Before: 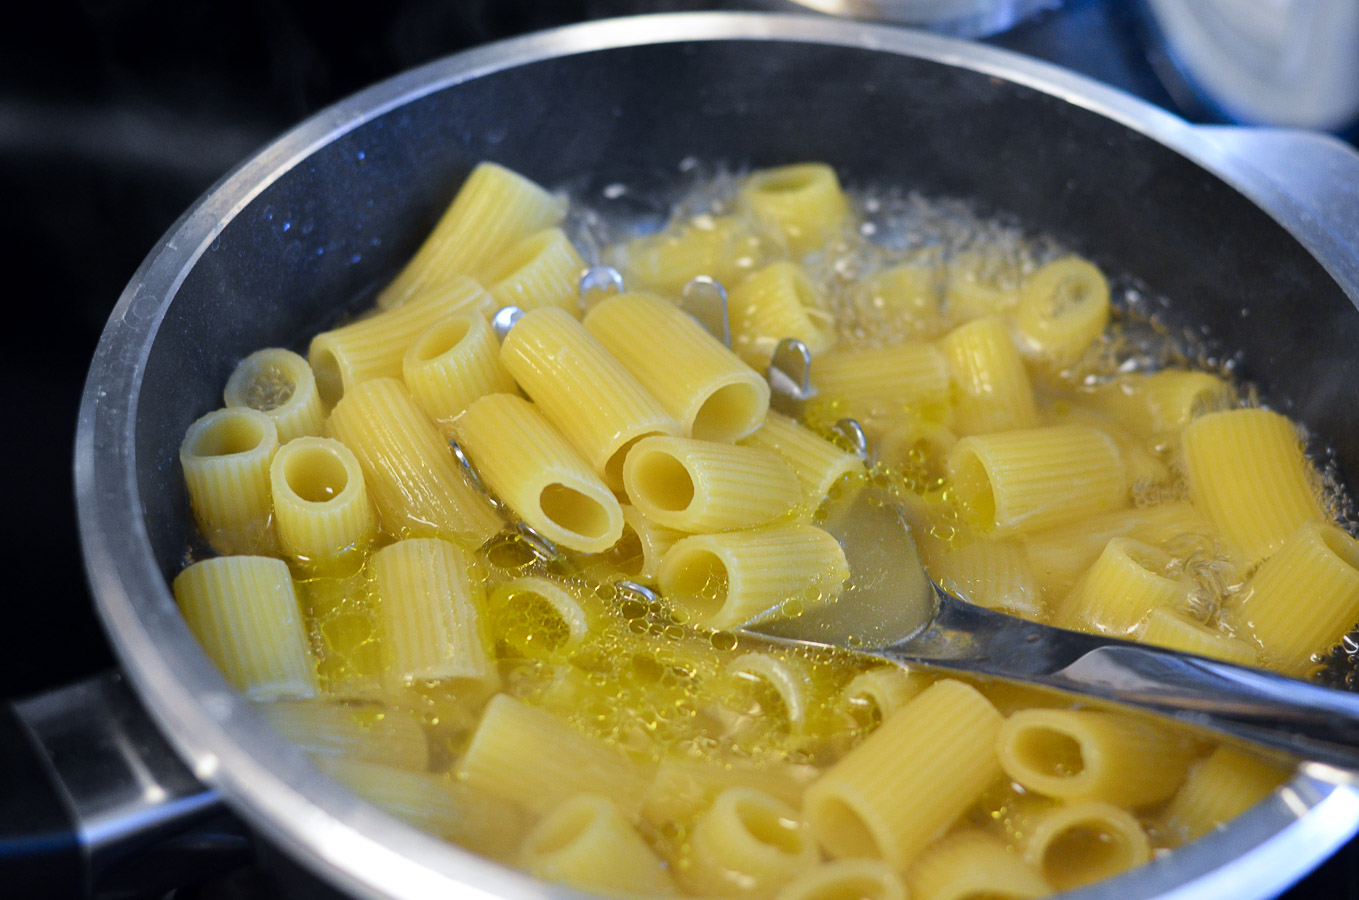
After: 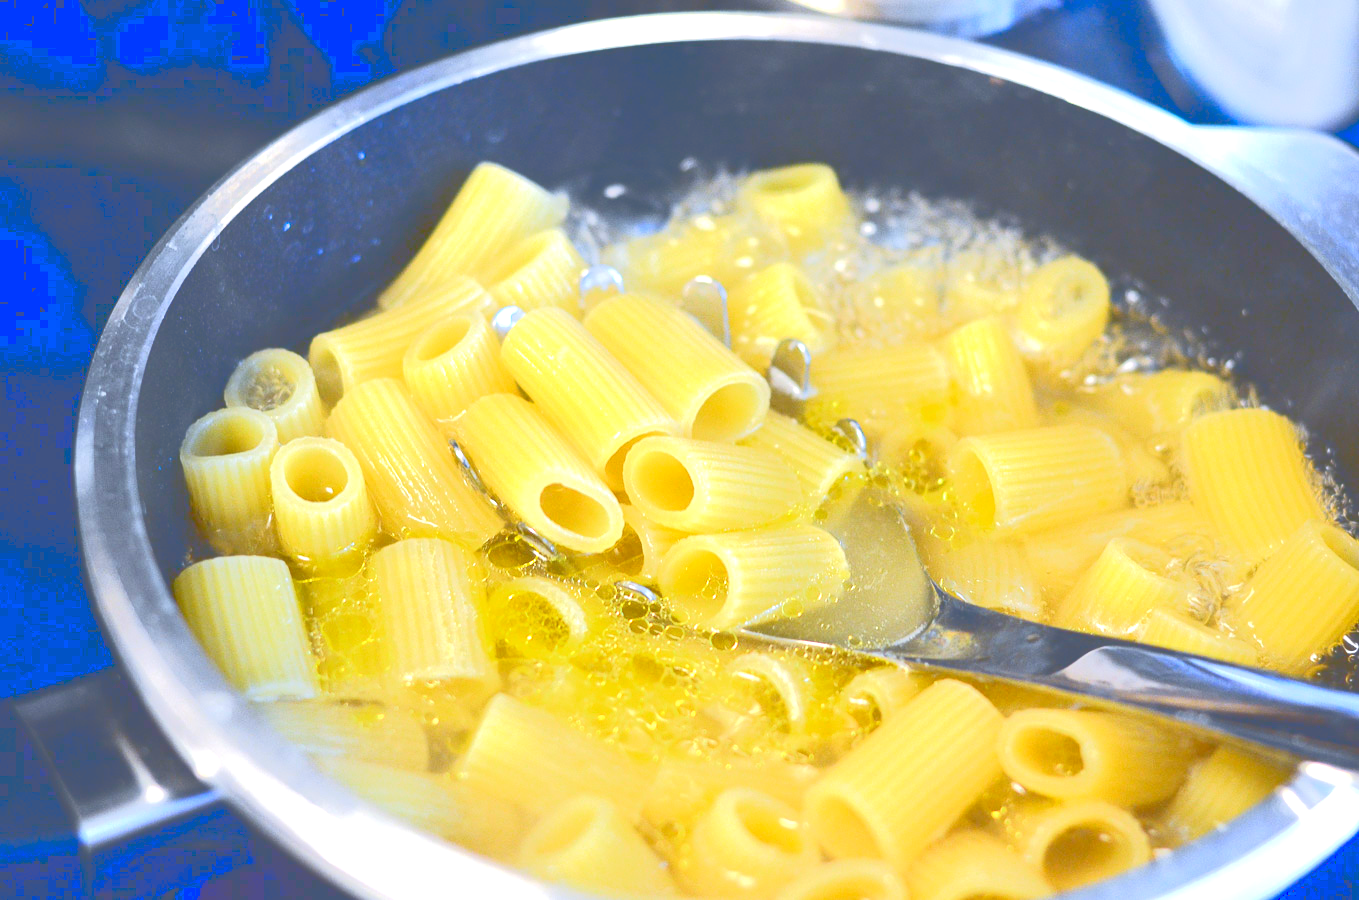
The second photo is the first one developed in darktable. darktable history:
exposure: black level correction 0, exposure 0.891 EV, compensate highlight preservation false
tone curve: curves: ch0 [(0, 0) (0.003, 0.345) (0.011, 0.345) (0.025, 0.345) (0.044, 0.349) (0.069, 0.353) (0.1, 0.356) (0.136, 0.359) (0.177, 0.366) (0.224, 0.378) (0.277, 0.398) (0.335, 0.429) (0.399, 0.476) (0.468, 0.545) (0.543, 0.624) (0.623, 0.721) (0.709, 0.811) (0.801, 0.876) (0.898, 0.913) (1, 1)], color space Lab, linked channels, preserve colors none
